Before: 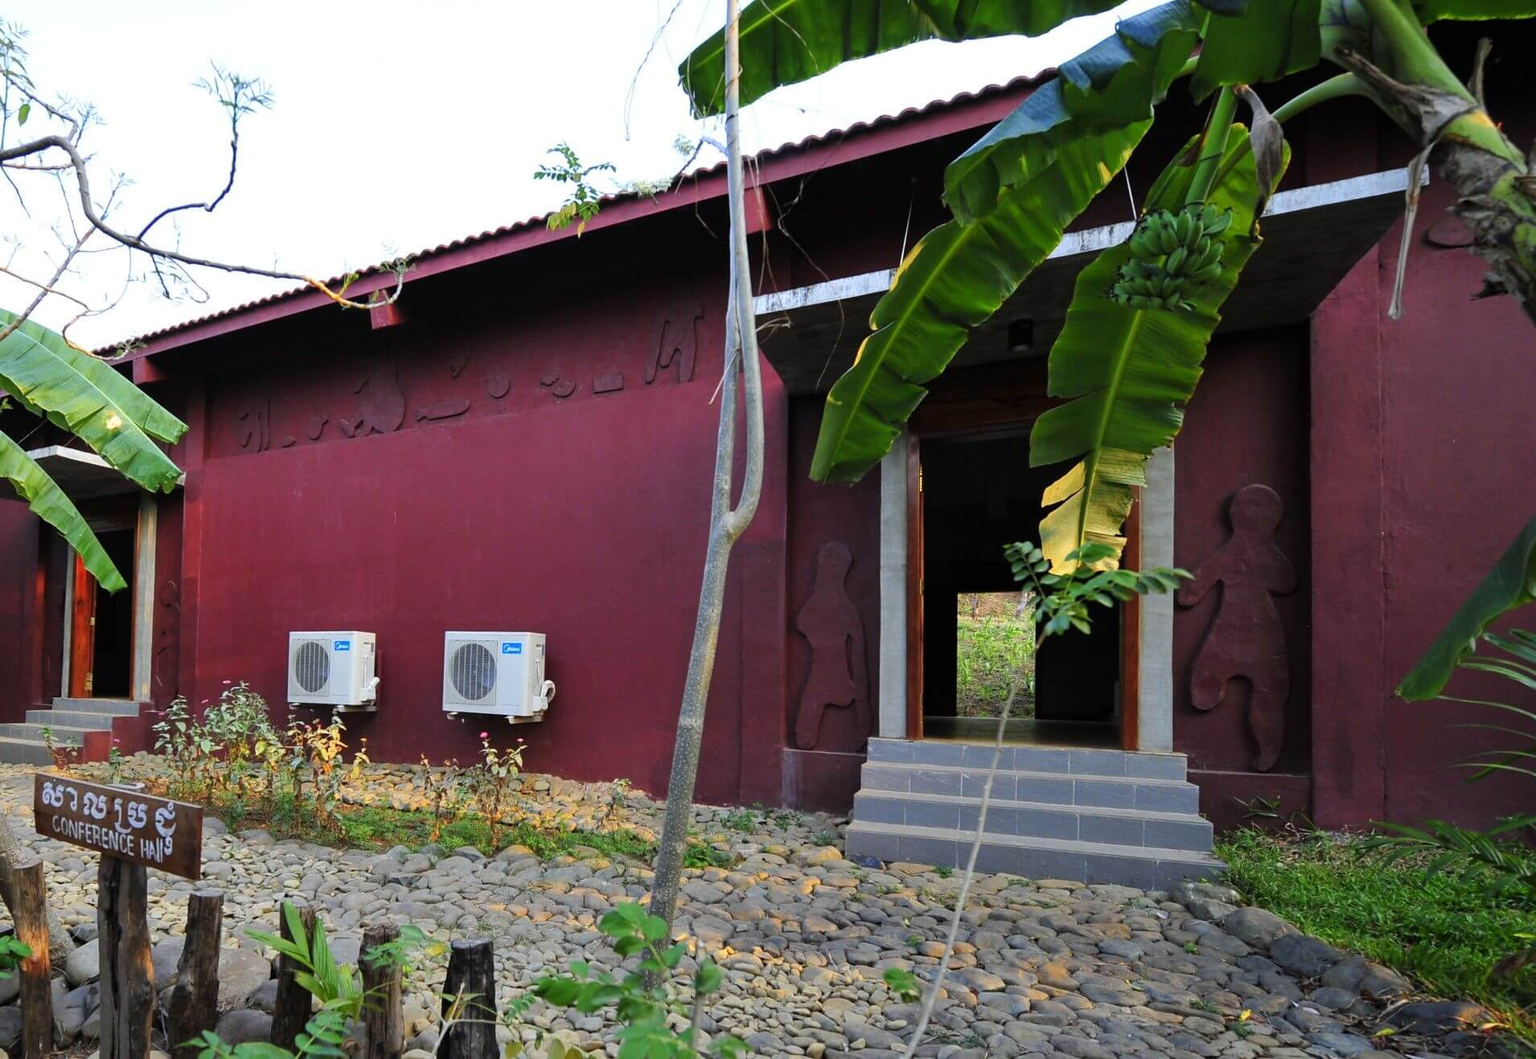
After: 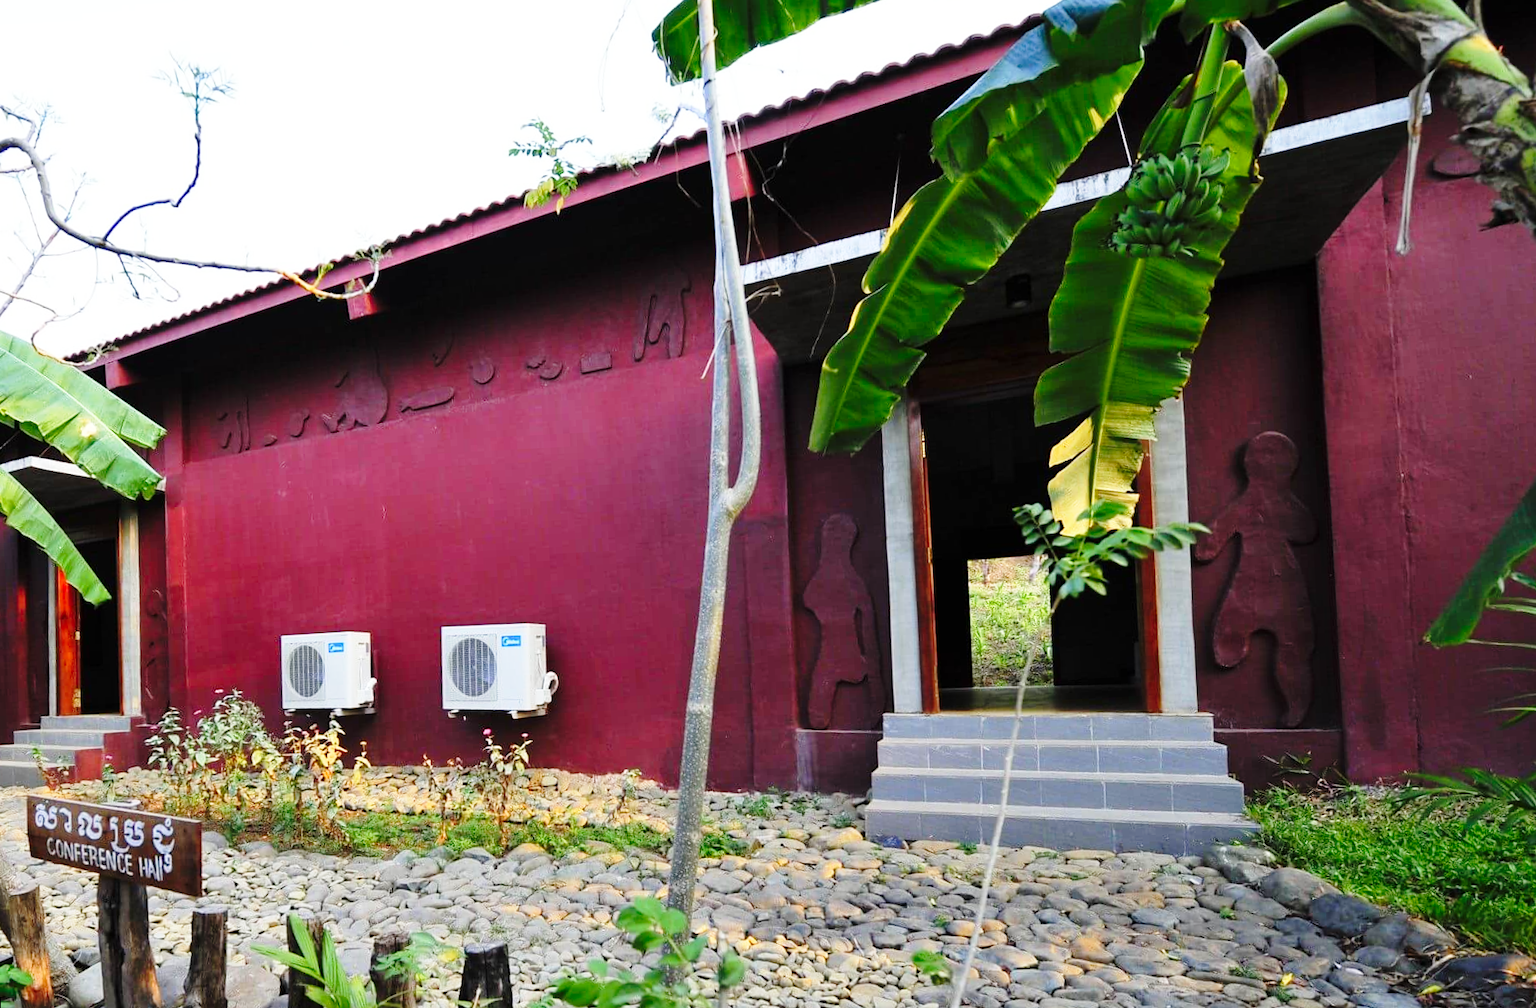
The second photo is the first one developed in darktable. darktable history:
rotate and perspective: rotation -3°, crop left 0.031, crop right 0.968, crop top 0.07, crop bottom 0.93
base curve: curves: ch0 [(0, 0) (0.028, 0.03) (0.121, 0.232) (0.46, 0.748) (0.859, 0.968) (1, 1)], preserve colors none
